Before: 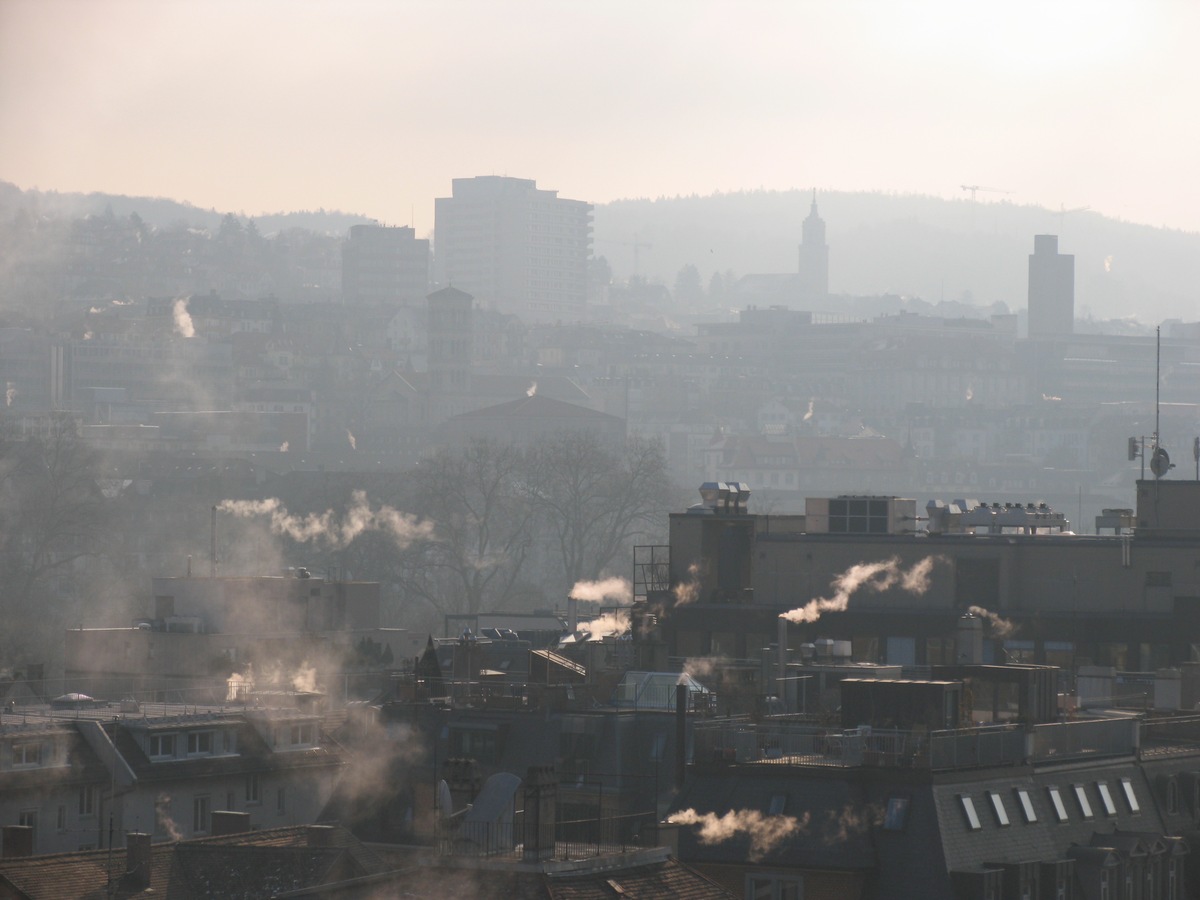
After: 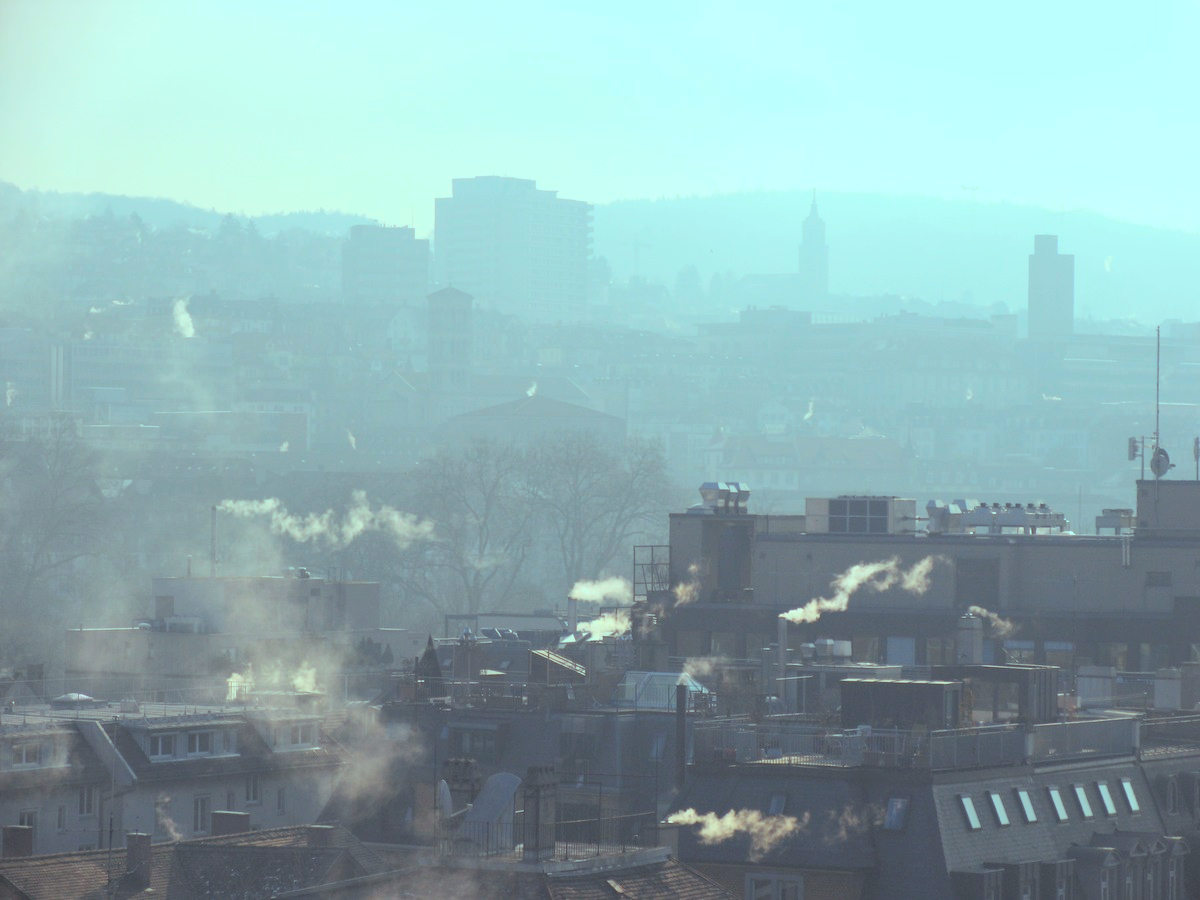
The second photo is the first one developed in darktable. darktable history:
color balance rgb: shadows lift › luminance -21.876%, shadows lift › chroma 6.51%, shadows lift › hue 268.29°, highlights gain › chroma 5.277%, highlights gain › hue 197.39°, perceptual saturation grading › global saturation -0.034%
contrast brightness saturation: contrast 0.104, brightness 0.3, saturation 0.141
